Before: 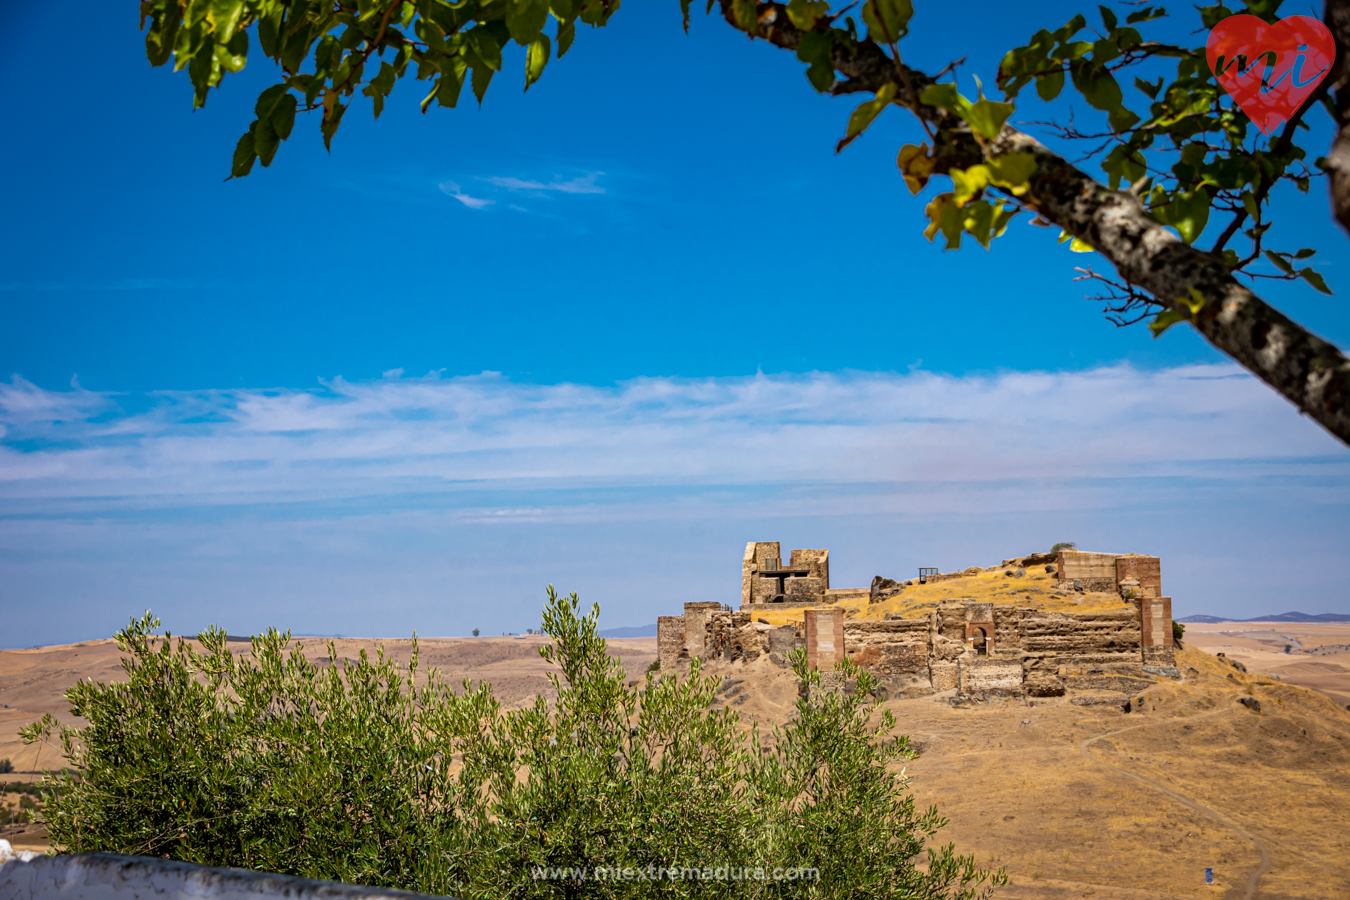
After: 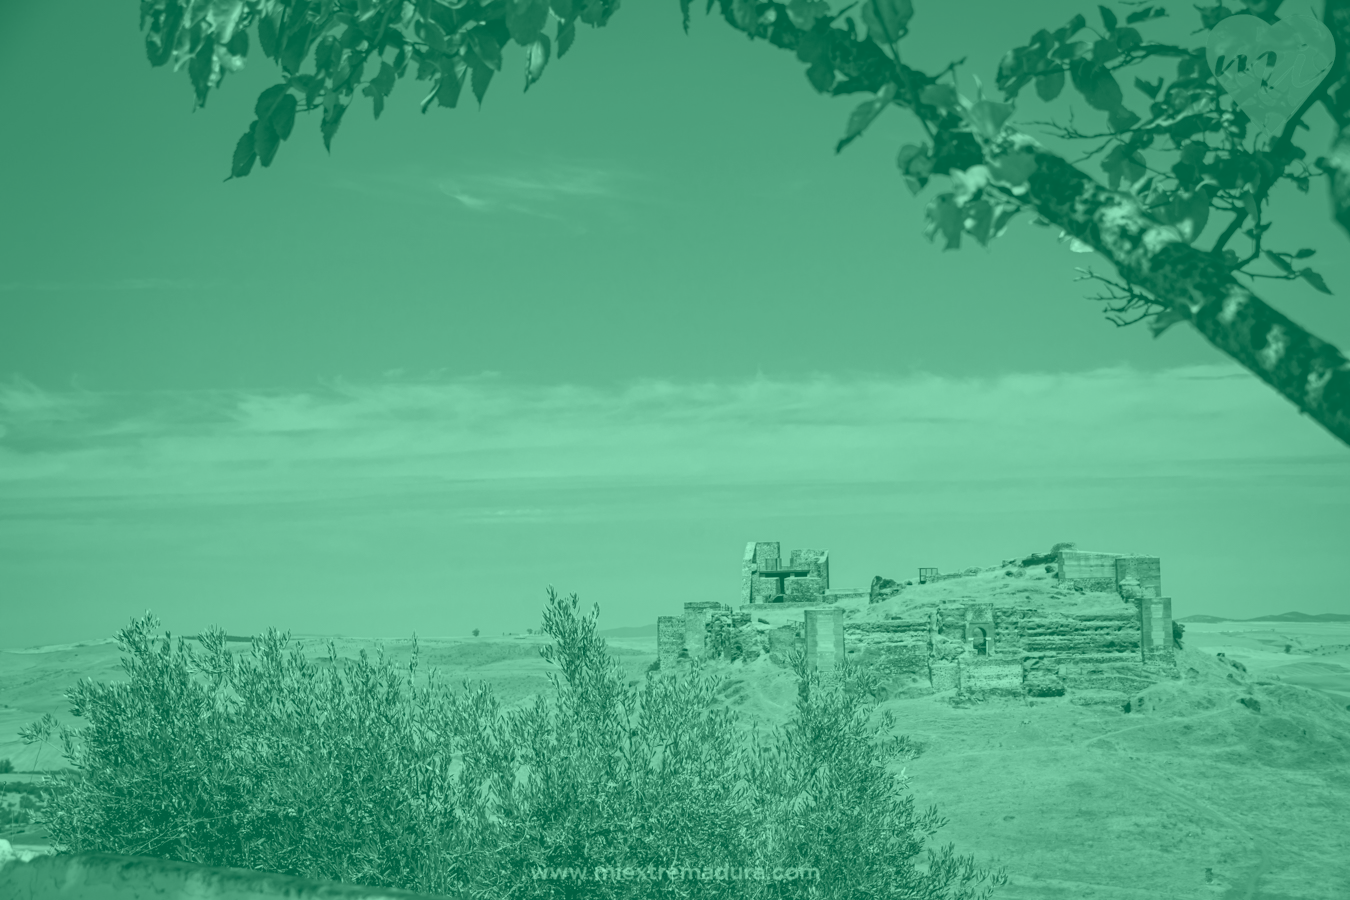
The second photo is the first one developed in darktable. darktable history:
colorize: hue 147.6°, saturation 65%, lightness 21.64%
tone equalizer: -8 EV -0.417 EV, -7 EV -0.389 EV, -6 EV -0.333 EV, -5 EV -0.222 EV, -3 EV 0.222 EV, -2 EV 0.333 EV, -1 EV 0.389 EV, +0 EV 0.417 EV, edges refinement/feathering 500, mask exposure compensation -1.57 EV, preserve details no
